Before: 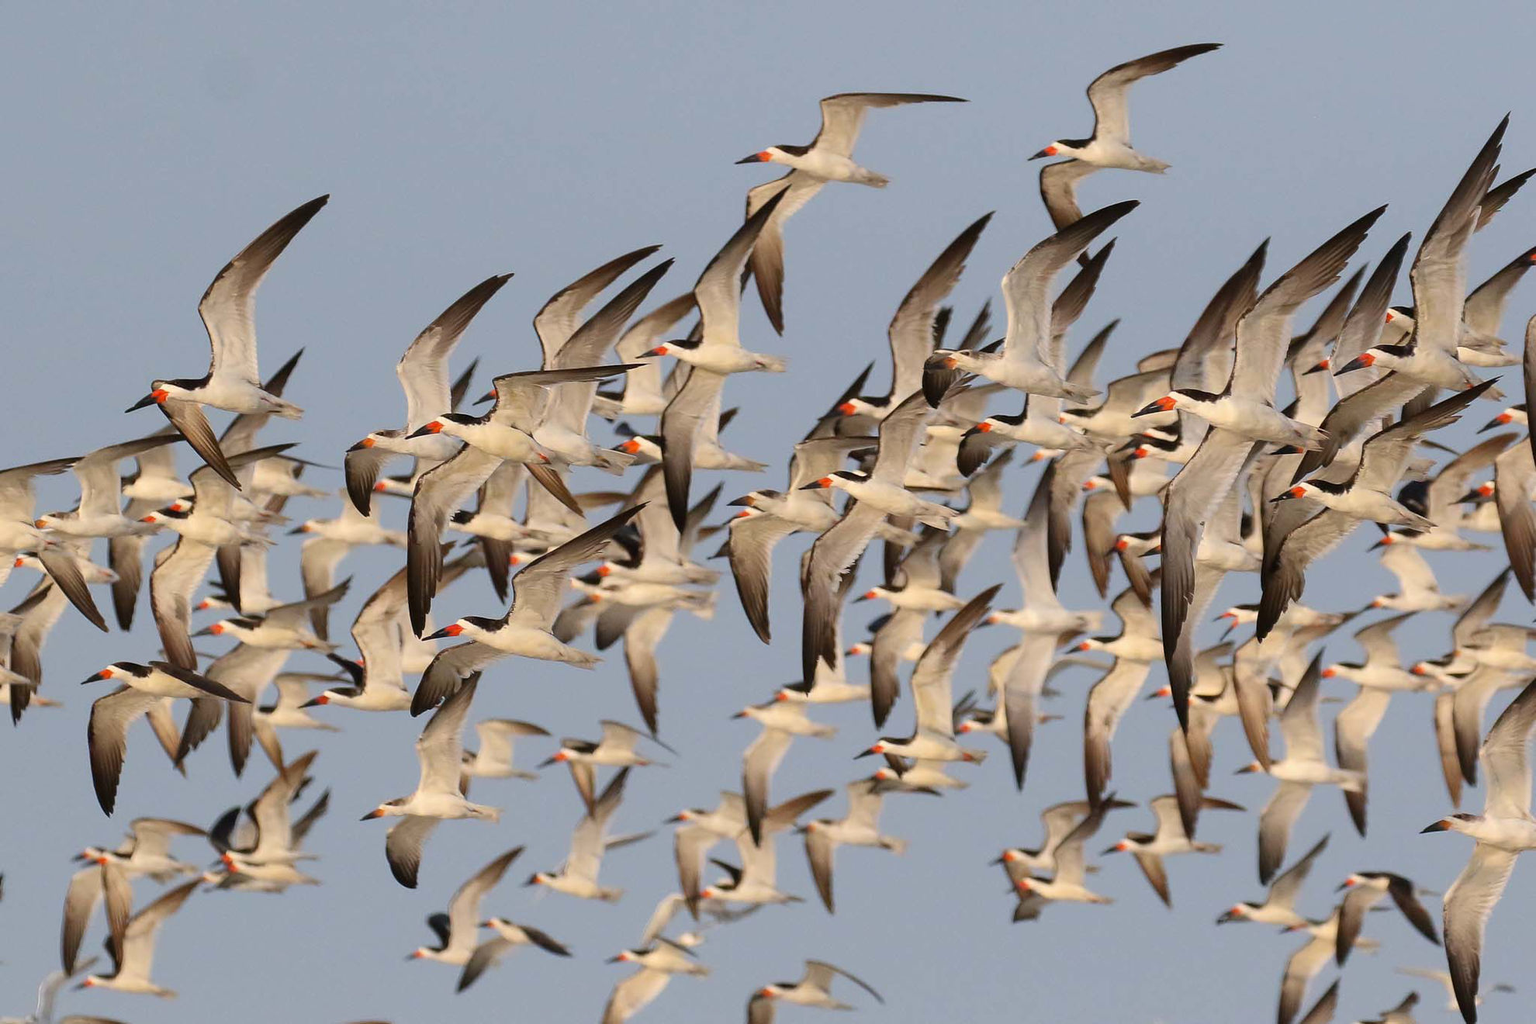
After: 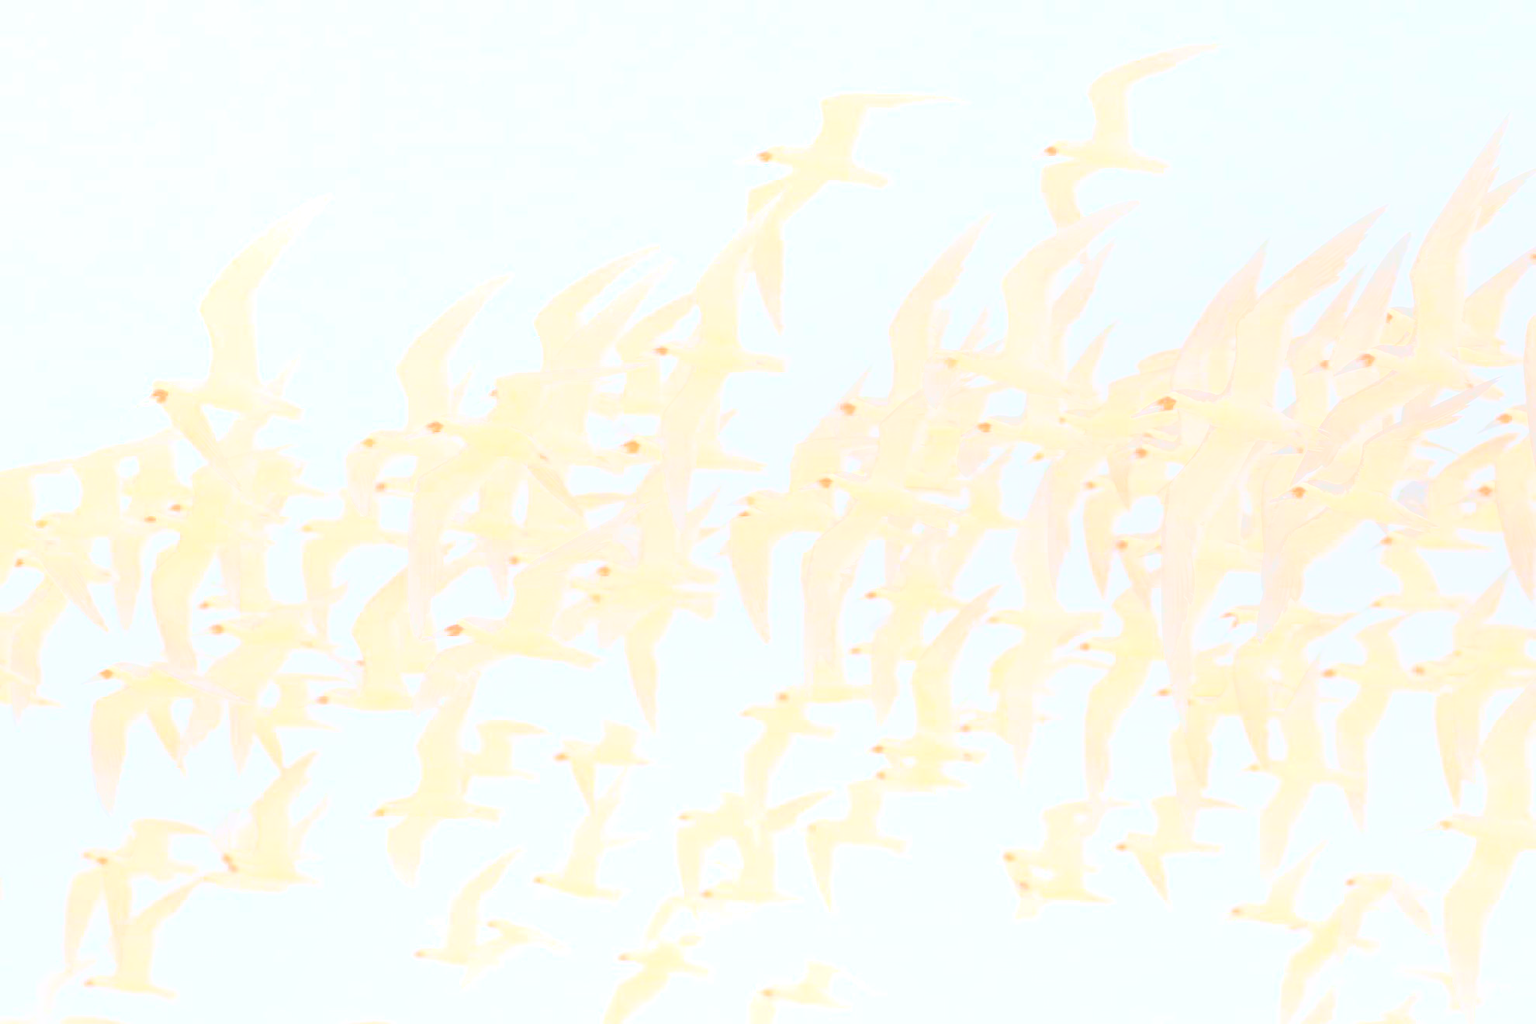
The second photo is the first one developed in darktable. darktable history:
fill light: exposure -2 EV, width 8.6
bloom: size 70%, threshold 25%, strength 70%
